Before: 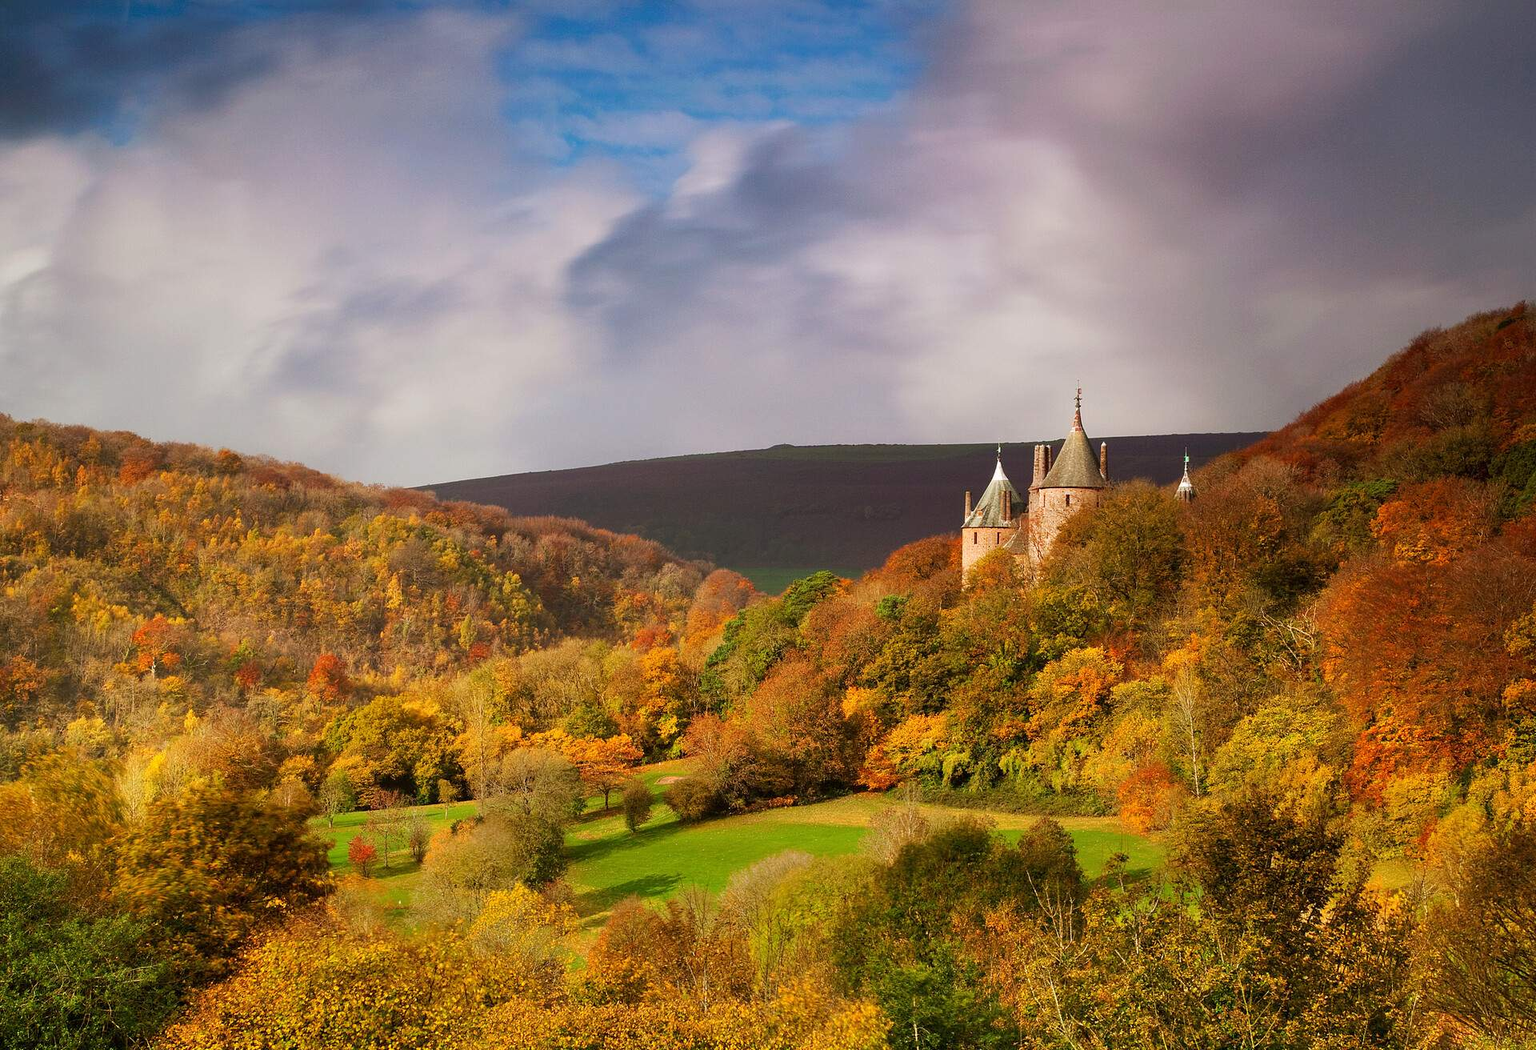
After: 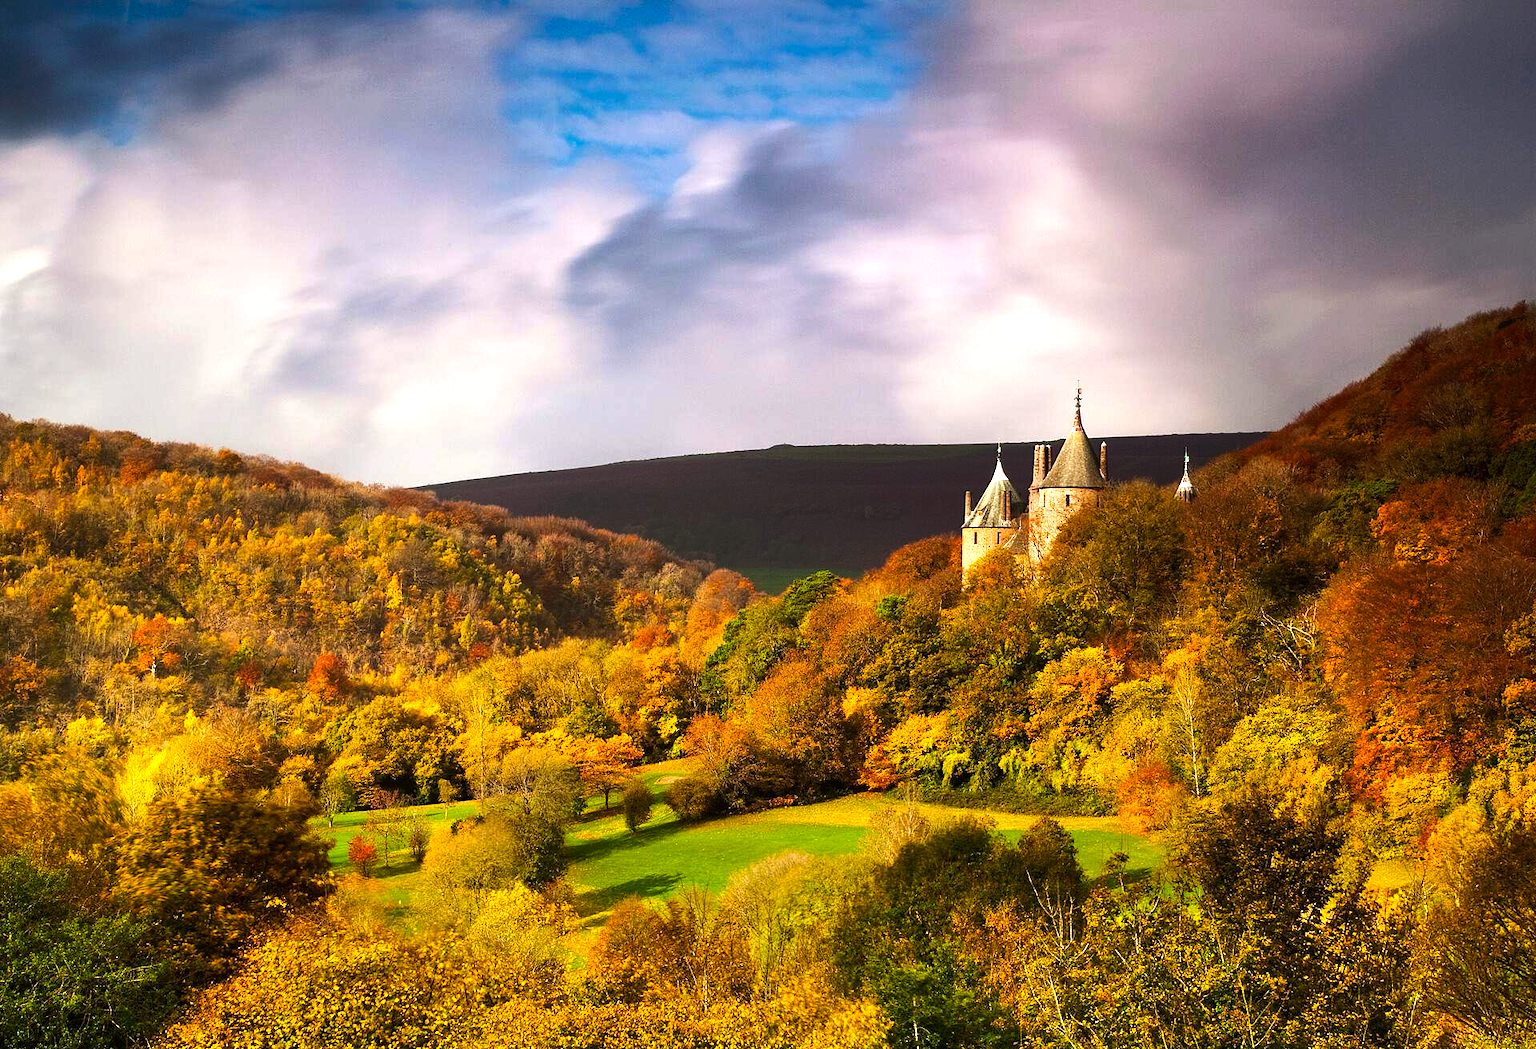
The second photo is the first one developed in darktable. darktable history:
color balance rgb: linear chroma grading › global chroma 19.006%, perceptual saturation grading › global saturation 0.435%, perceptual brilliance grading › global brilliance 15.342%, perceptual brilliance grading › shadows -35.278%
tone equalizer: -8 EV -0.416 EV, -7 EV -0.355 EV, -6 EV -0.362 EV, -5 EV -0.248 EV, -3 EV 0.244 EV, -2 EV 0.309 EV, -1 EV 0.372 EV, +0 EV 0.443 EV, edges refinement/feathering 500, mask exposure compensation -1.57 EV, preserve details no
